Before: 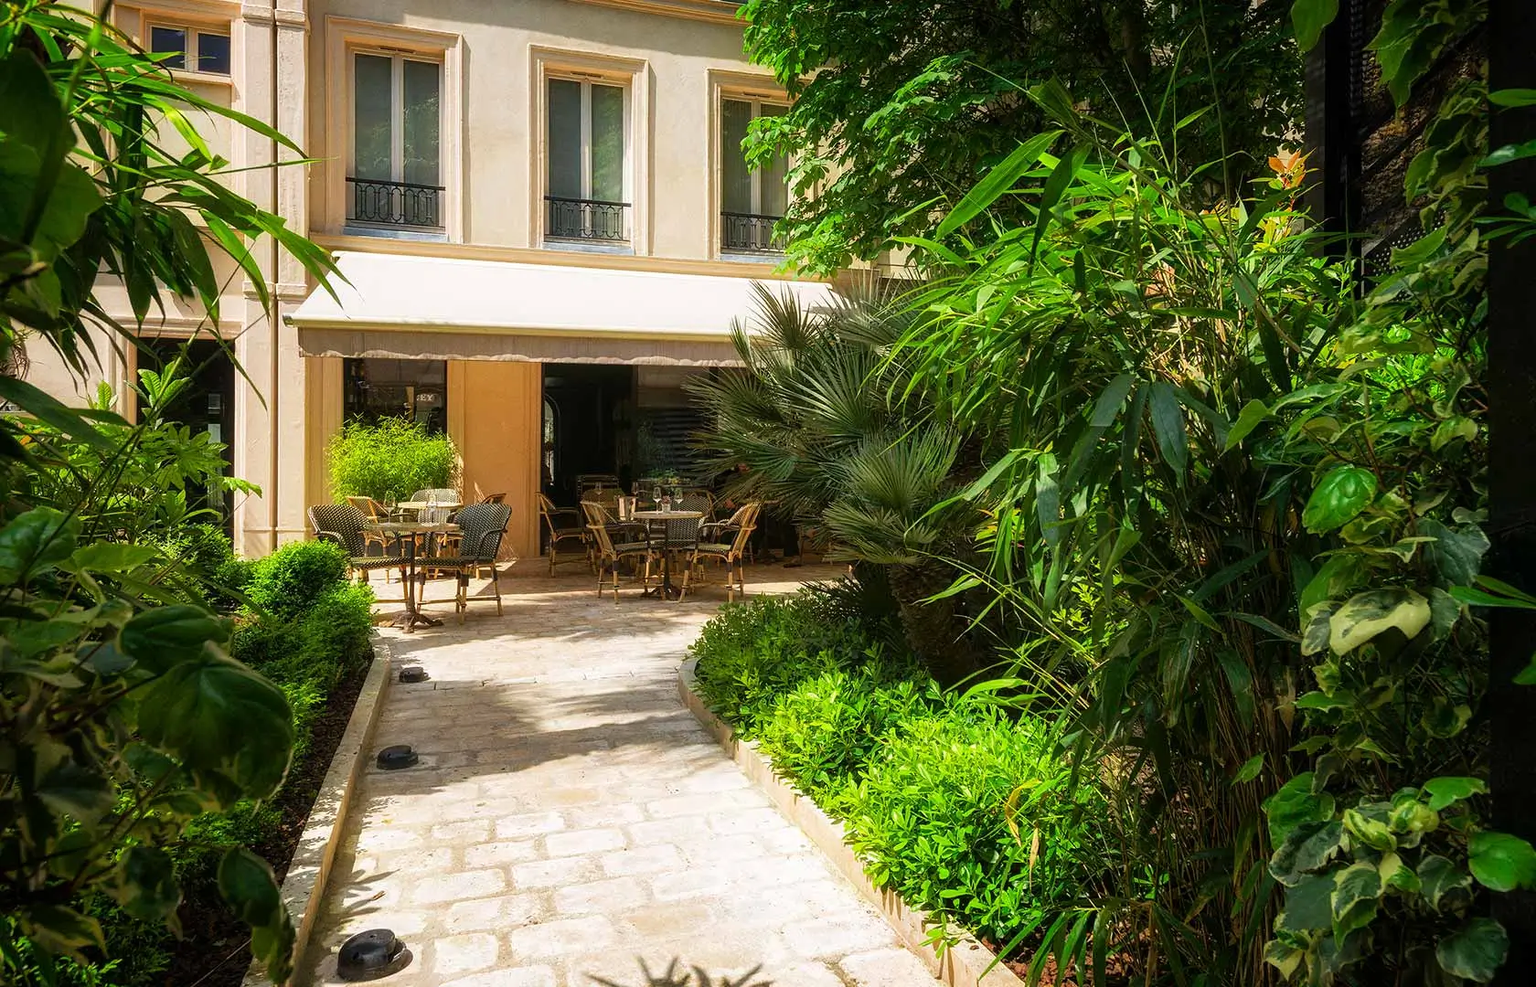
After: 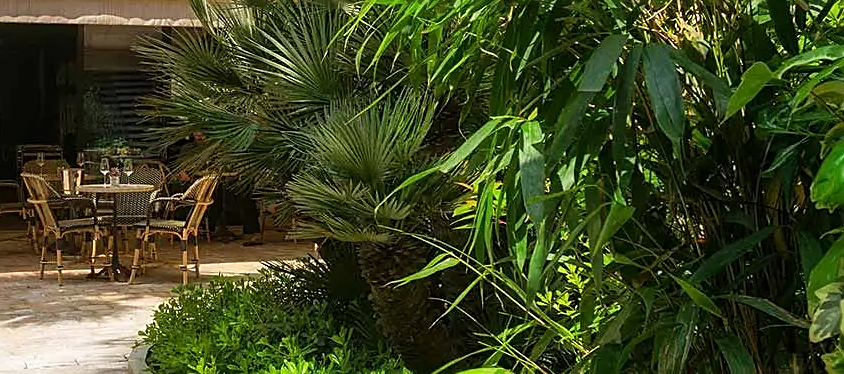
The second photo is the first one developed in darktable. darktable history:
crop: left 36.607%, top 34.735%, right 13.146%, bottom 30.611%
sharpen: on, module defaults
